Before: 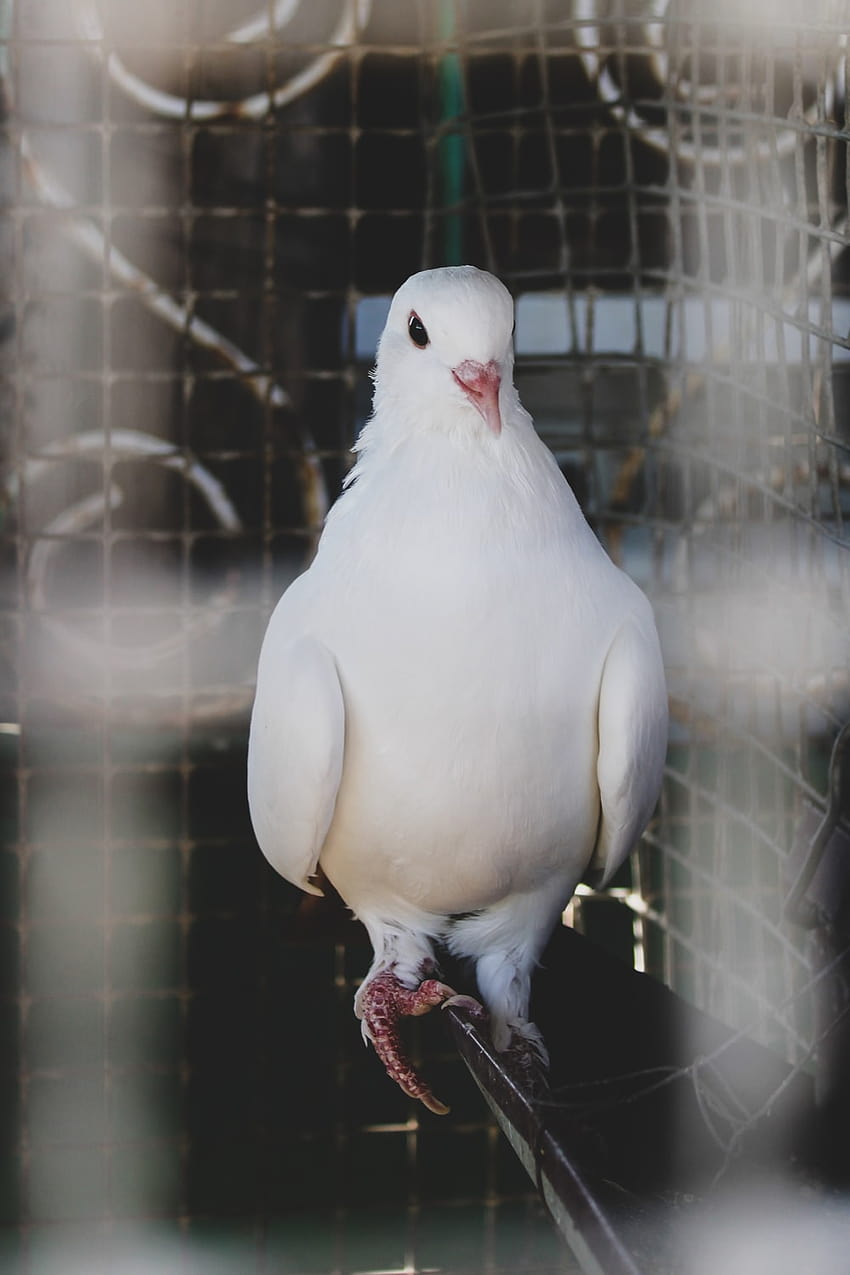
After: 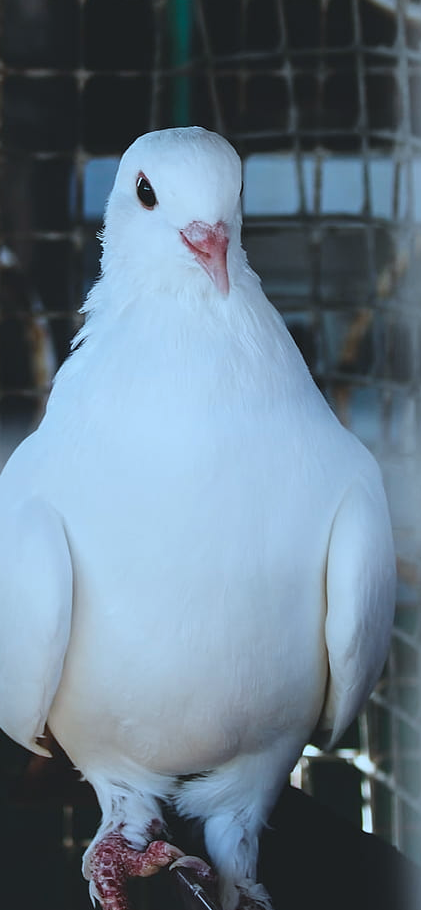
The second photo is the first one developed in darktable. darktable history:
crop: left 32.075%, top 10.976%, right 18.355%, bottom 17.596%
color correction: highlights a* -9.73, highlights b* -21.22
